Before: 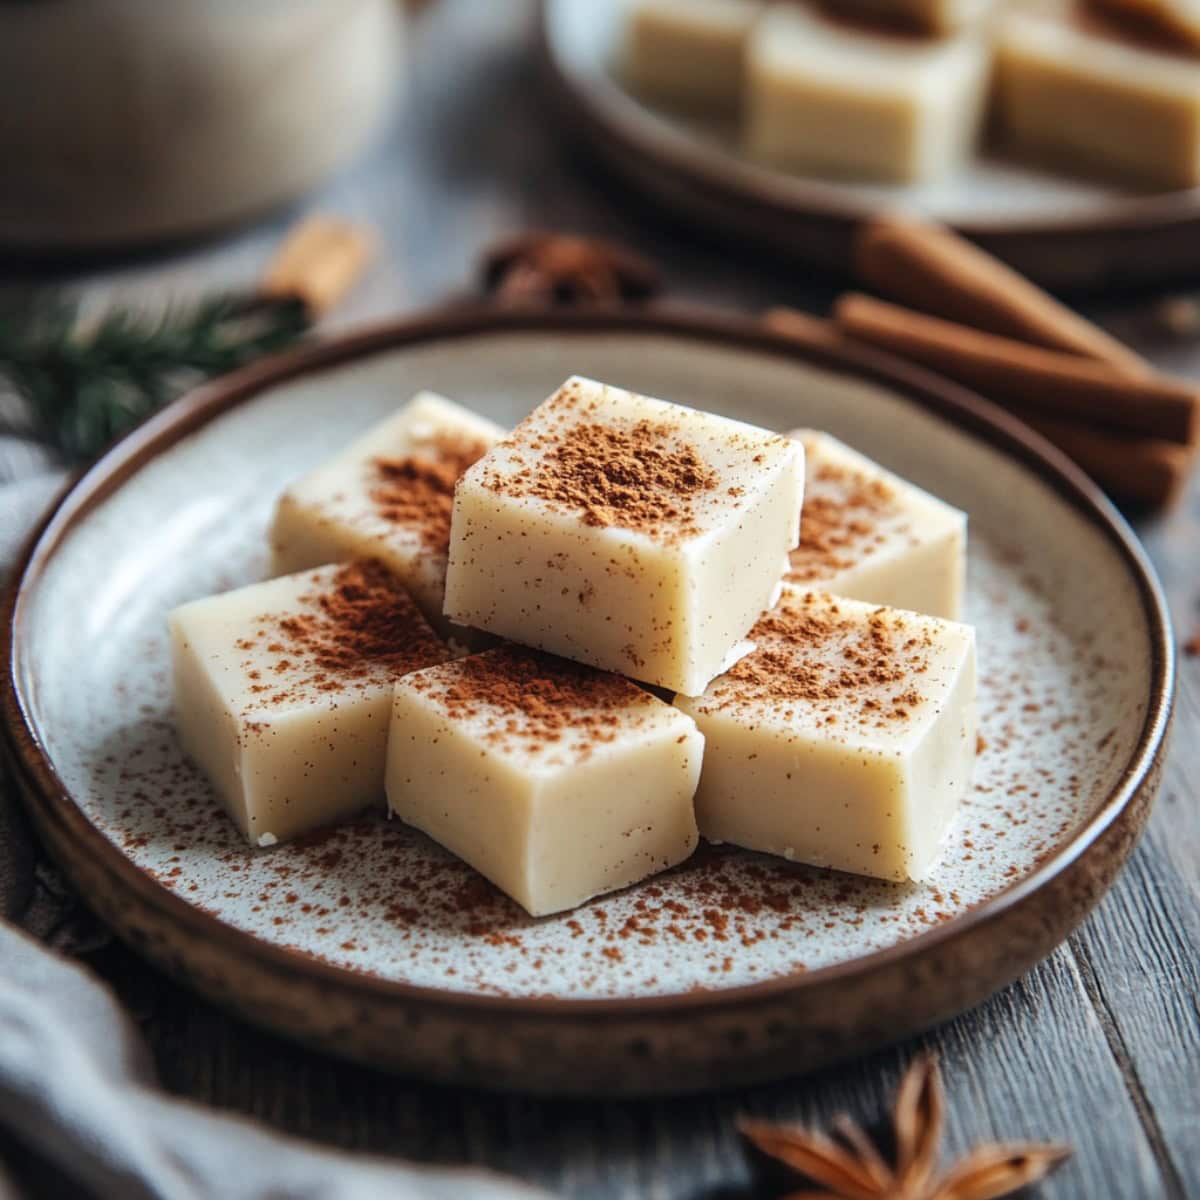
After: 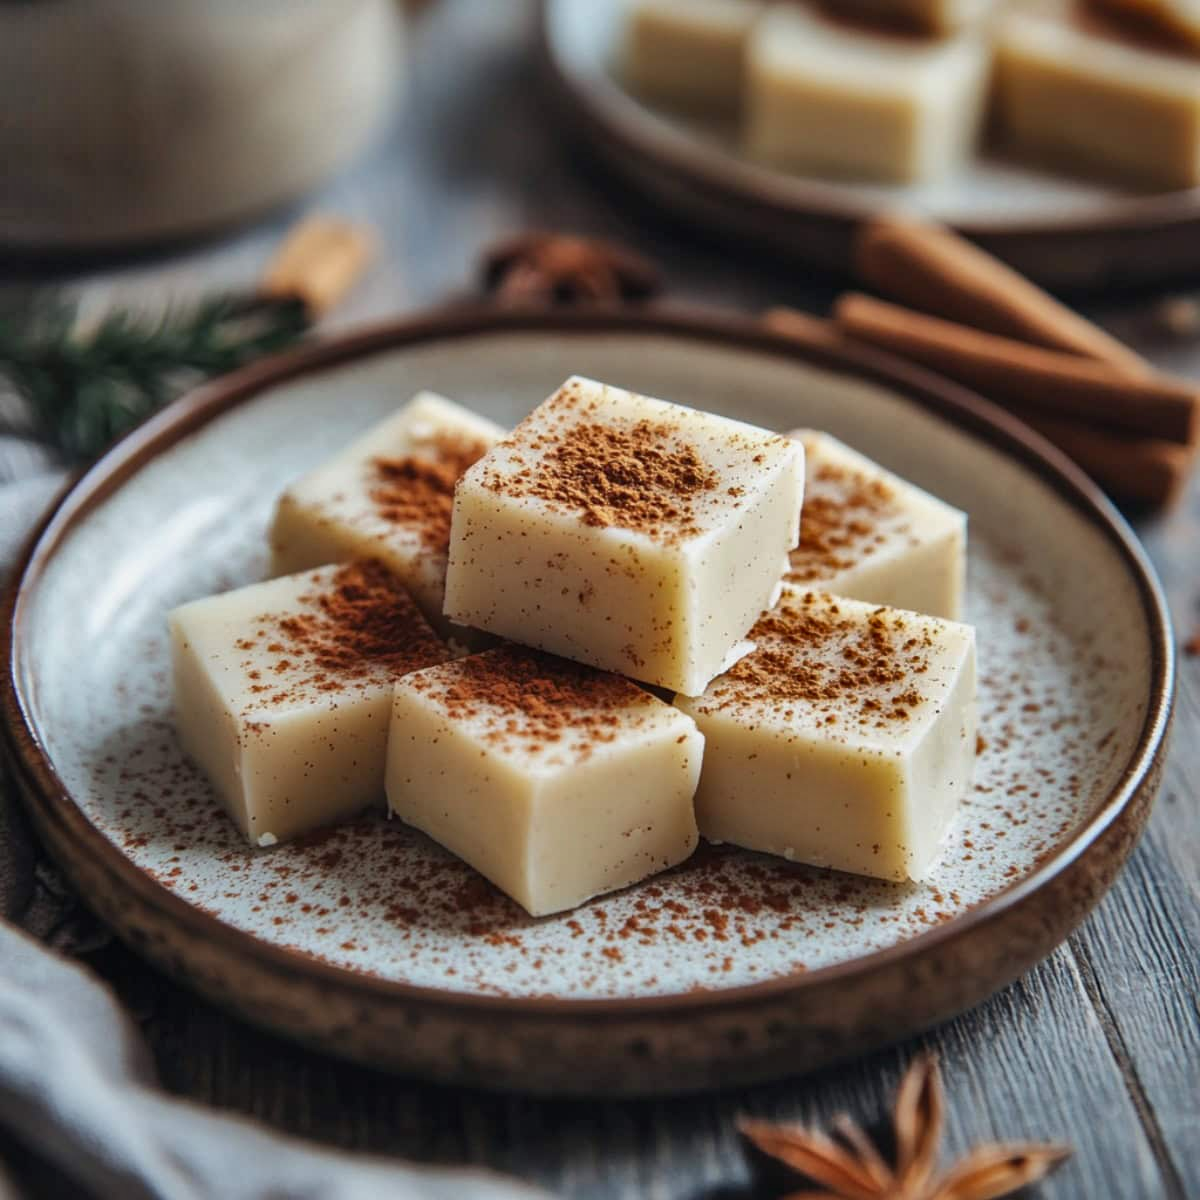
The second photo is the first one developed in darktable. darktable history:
exposure: exposure 0.197 EV, compensate highlight preservation false
shadows and highlights: shadows 80.73, white point adjustment -9.07, highlights -61.46, soften with gaussian
contrast brightness saturation: saturation -0.05
